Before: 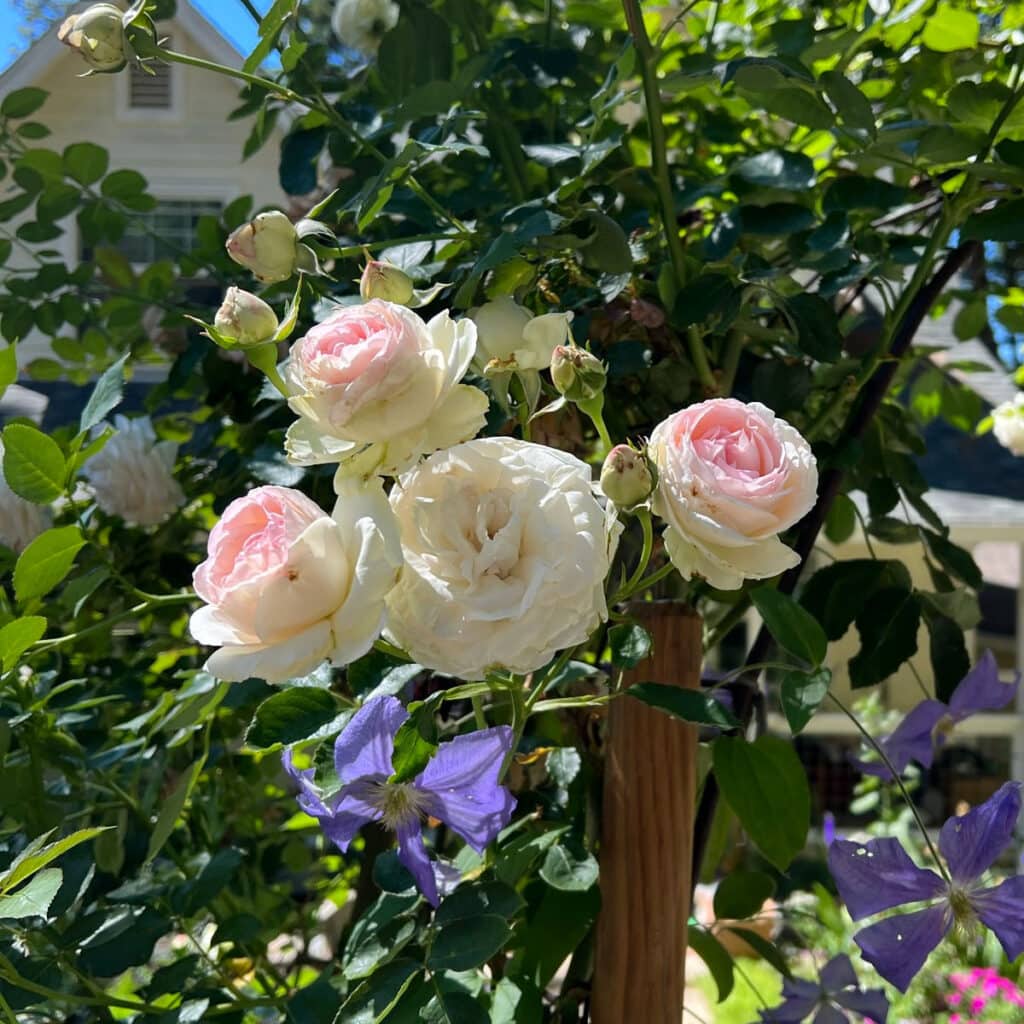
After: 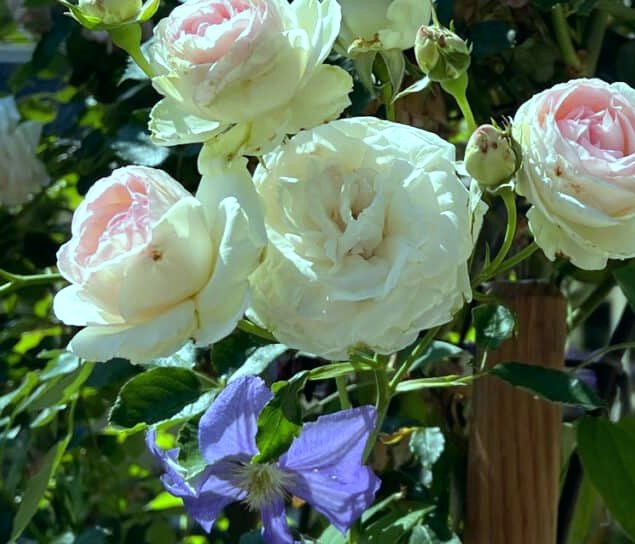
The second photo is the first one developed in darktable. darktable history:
crop: left 13.312%, top 31.28%, right 24.627%, bottom 15.582%
color balance: mode lift, gamma, gain (sRGB), lift [0.997, 0.979, 1.021, 1.011], gamma [1, 1.084, 0.916, 0.998], gain [1, 0.87, 1.13, 1.101], contrast 4.55%, contrast fulcrum 38.24%, output saturation 104.09%
